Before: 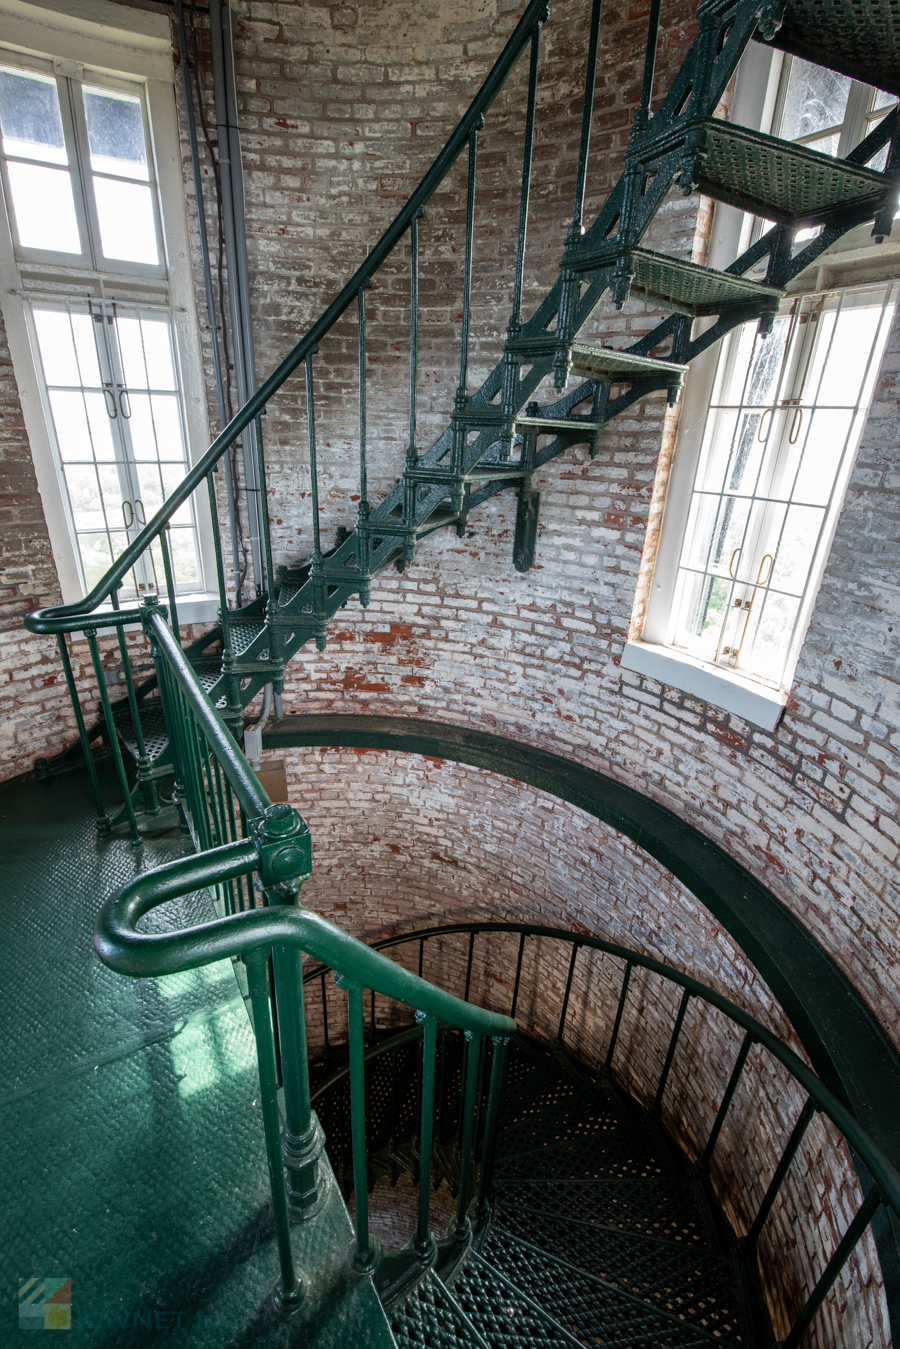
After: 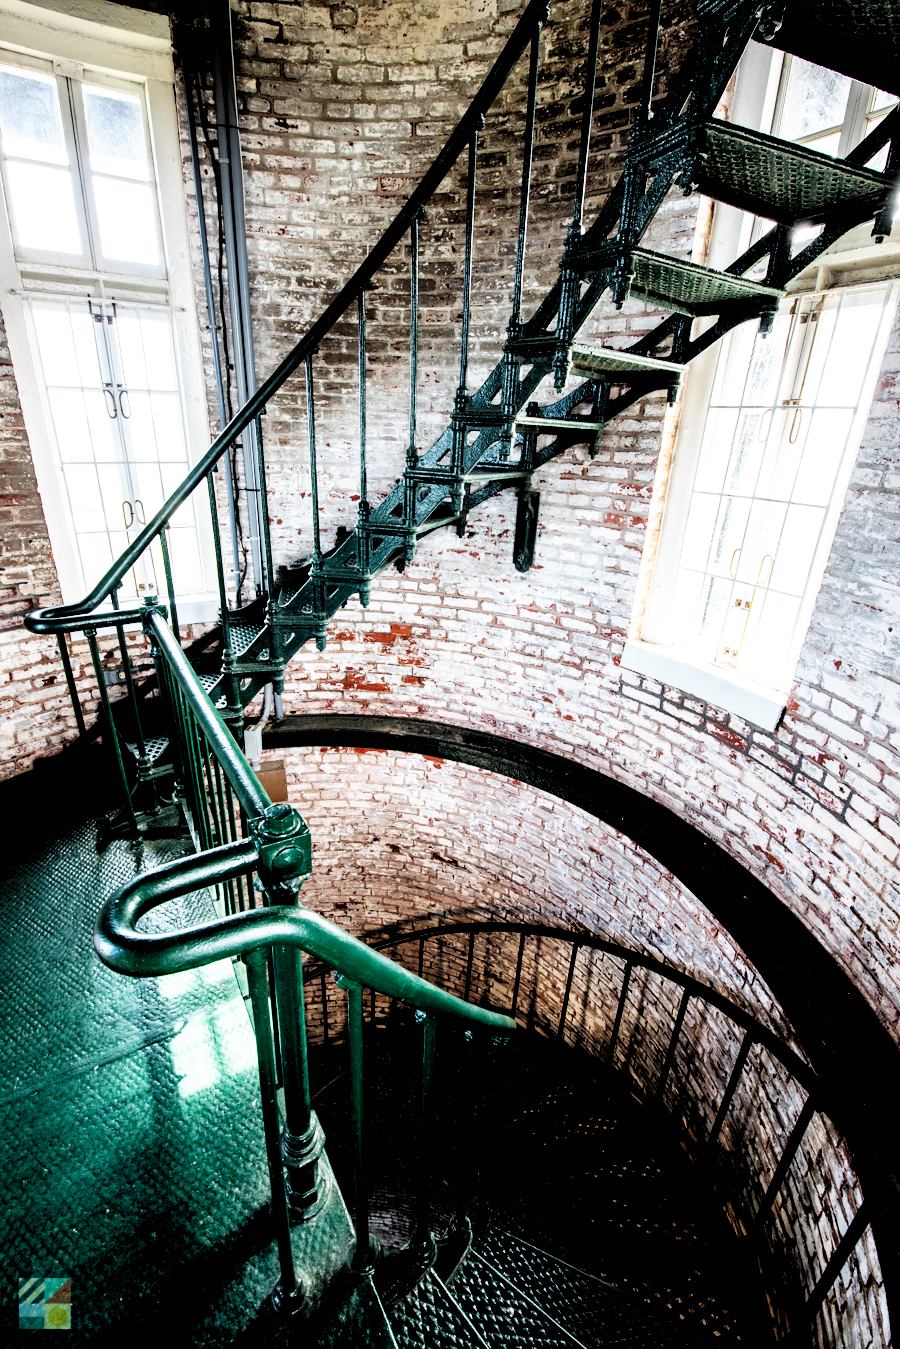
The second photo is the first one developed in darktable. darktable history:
rgb levels: levels [[0.029, 0.461, 0.922], [0, 0.5, 1], [0, 0.5, 1]]
levels: mode automatic, gray 50.8%
base curve: curves: ch0 [(0, 0) (0.007, 0.004) (0.027, 0.03) (0.046, 0.07) (0.207, 0.54) (0.442, 0.872) (0.673, 0.972) (1, 1)], preserve colors none
